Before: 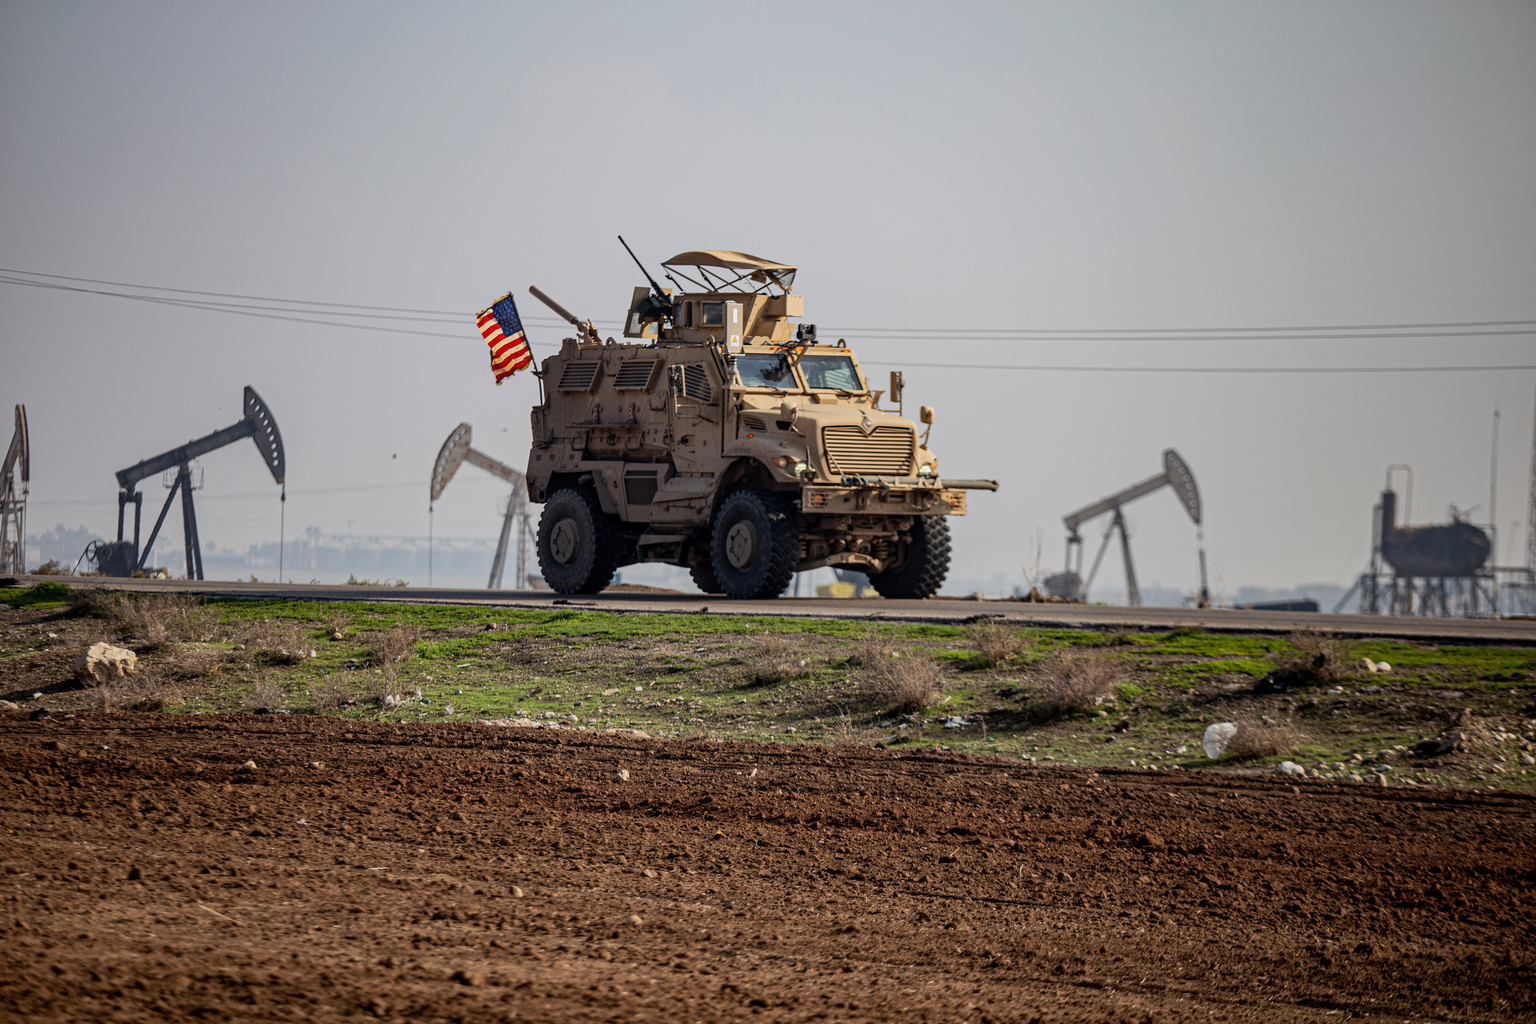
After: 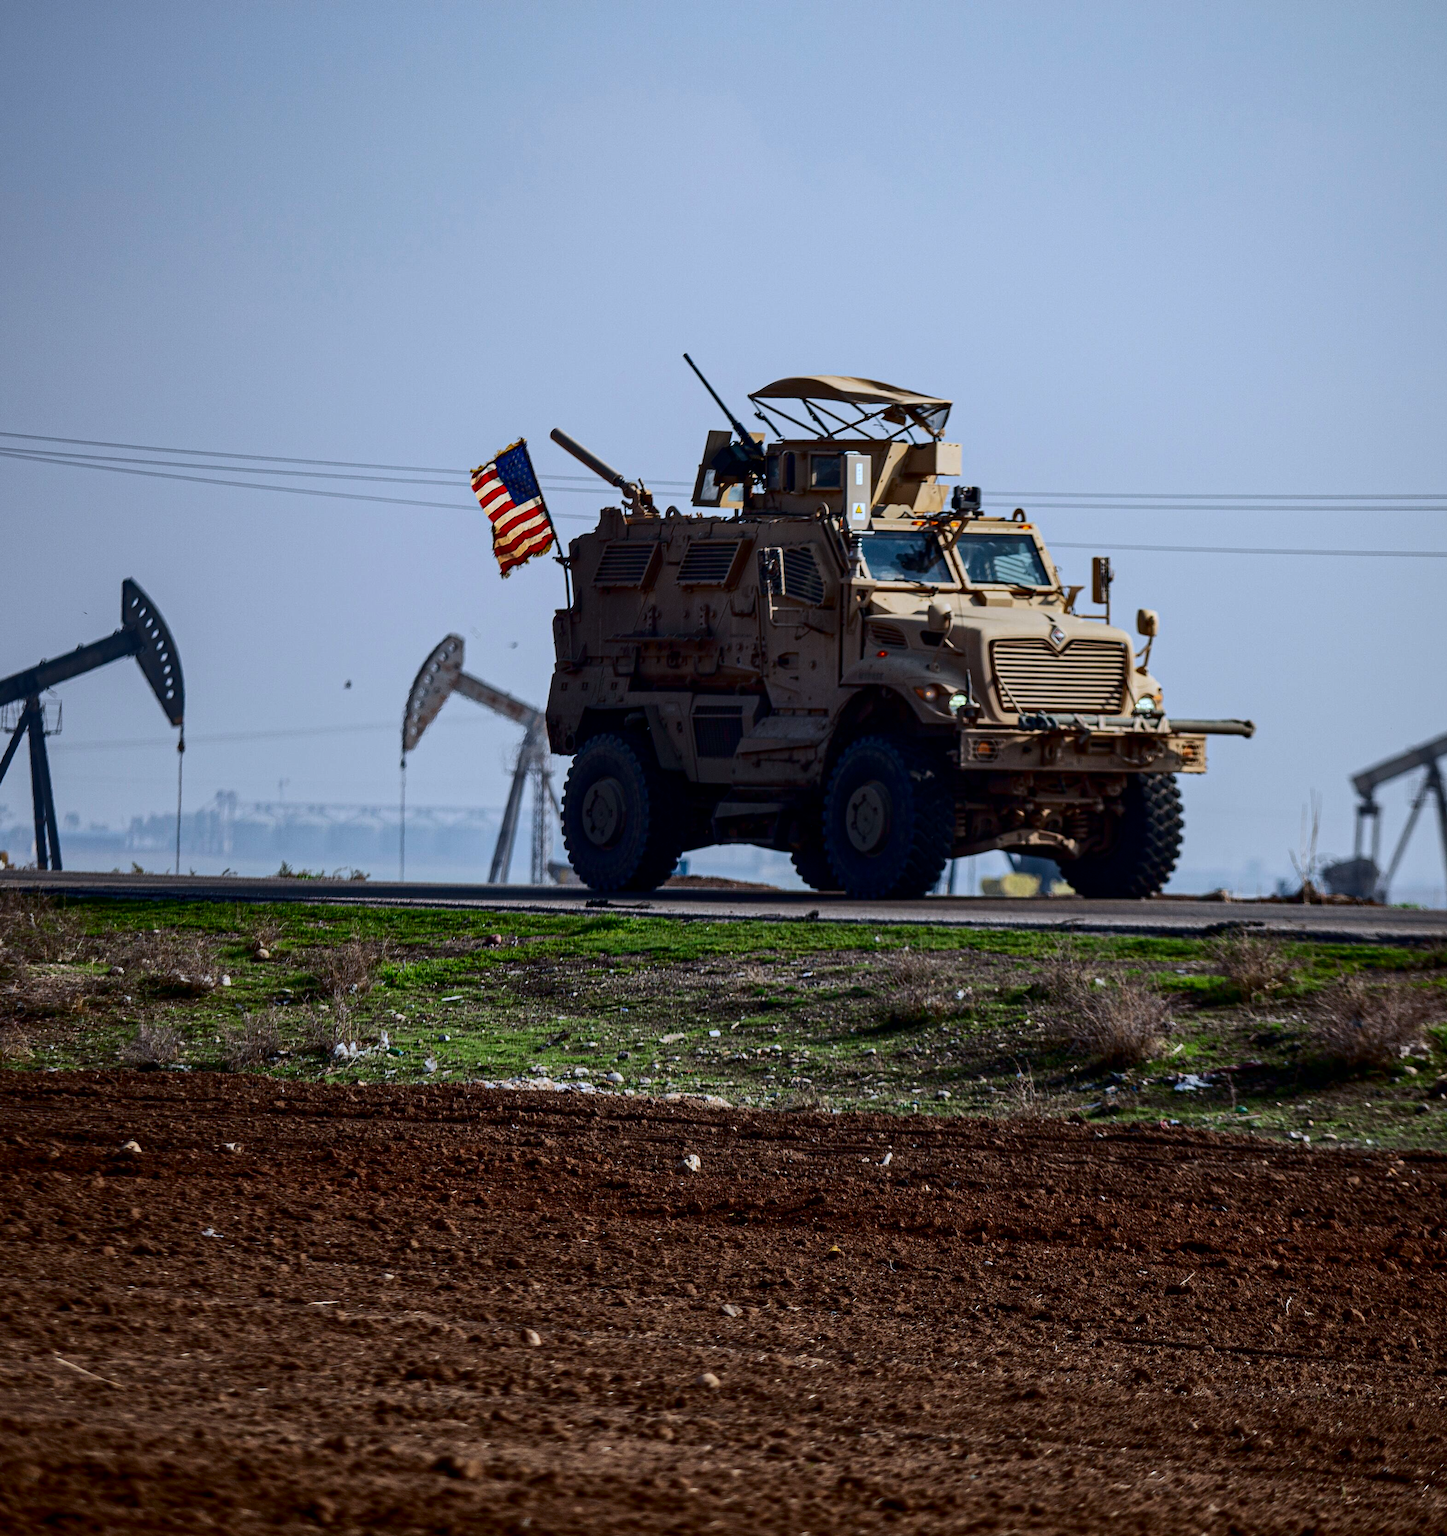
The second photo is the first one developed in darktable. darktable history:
color calibration: x 0.38, y 0.389, temperature 4082.57 K
exposure: black level correction 0, compensate highlight preservation false
contrast brightness saturation: contrast 0.185, brightness -0.236, saturation 0.117
crop: left 10.591%, right 26.561%
